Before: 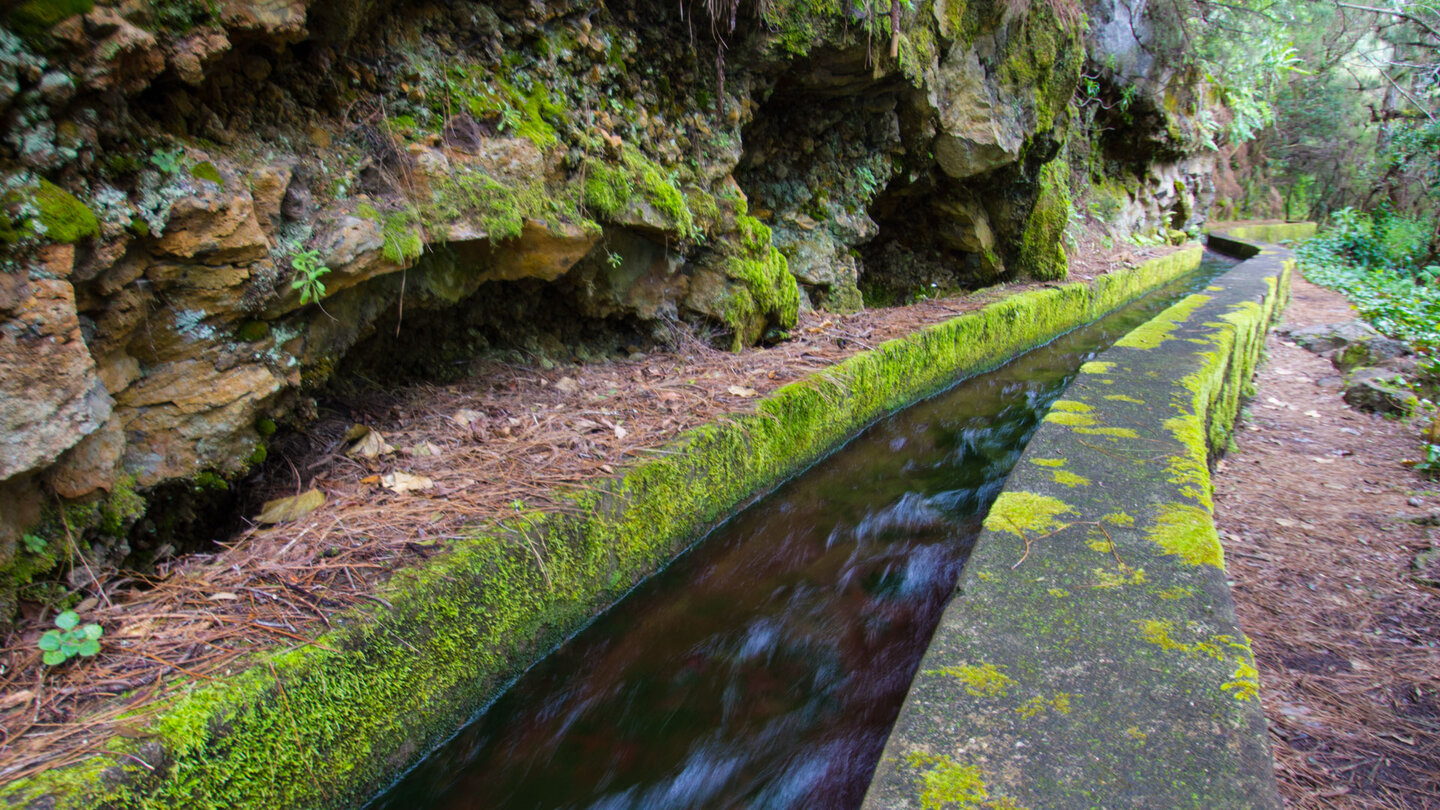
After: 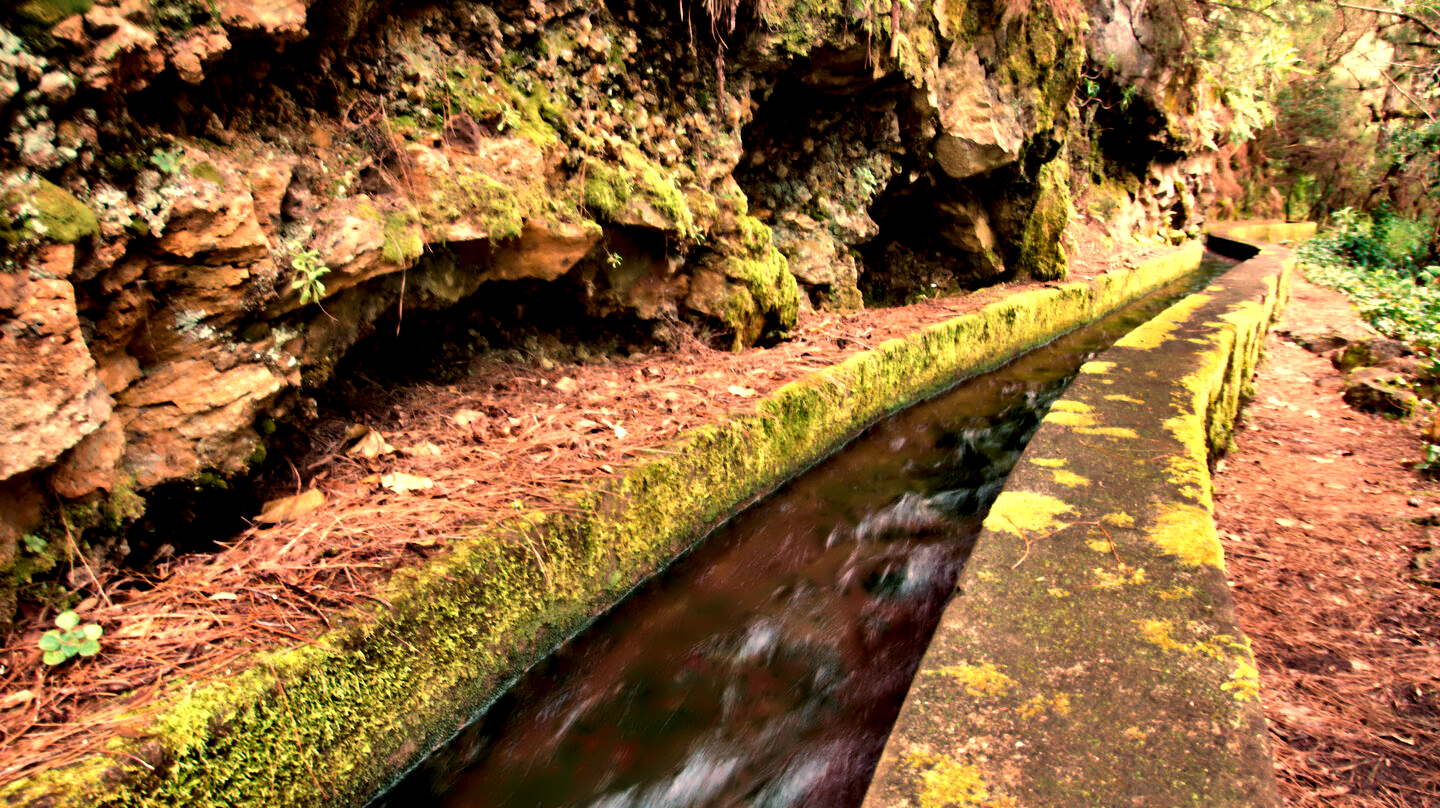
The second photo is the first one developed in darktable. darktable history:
crop: top 0.05%, bottom 0.098%
white balance: red 1.467, blue 0.684
shadows and highlights: shadows 60, soften with gaussian
contrast equalizer: y [[0.783, 0.666, 0.575, 0.77, 0.556, 0.501], [0.5 ×6], [0.5 ×6], [0, 0.02, 0.272, 0.399, 0.062, 0], [0 ×6]]
